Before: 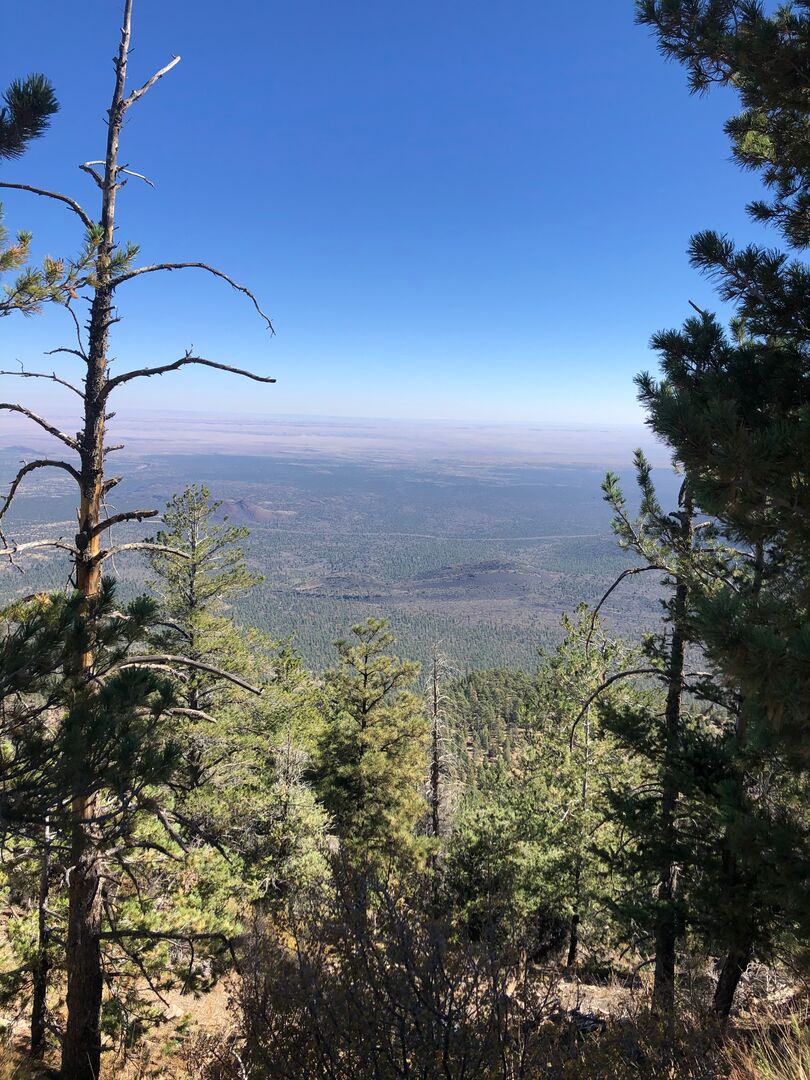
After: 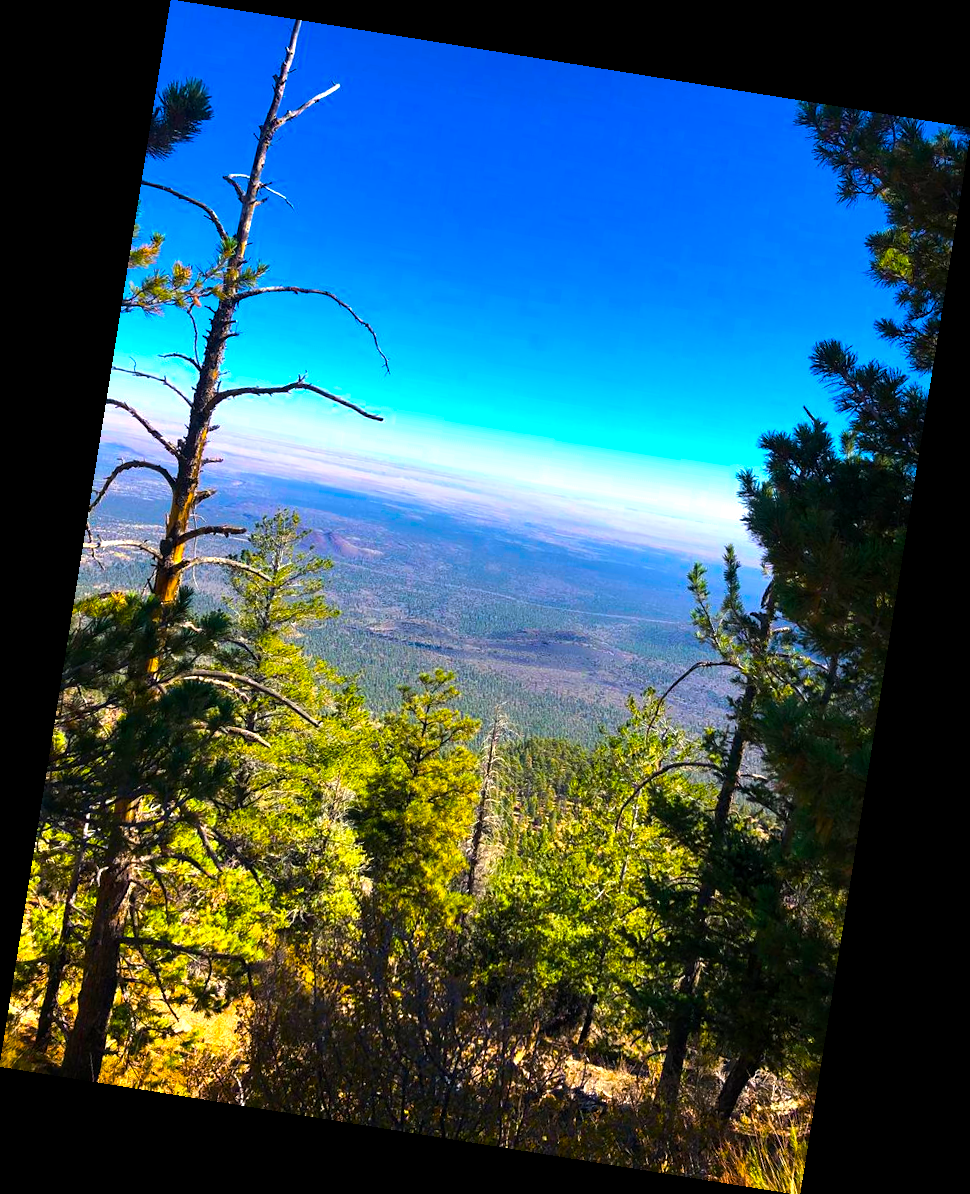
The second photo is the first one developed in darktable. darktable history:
rotate and perspective: rotation 9.12°, automatic cropping off
color balance rgb: linear chroma grading › shadows -40%, linear chroma grading › highlights 40%, linear chroma grading › global chroma 45%, linear chroma grading › mid-tones -30%, perceptual saturation grading › global saturation 55%, perceptual saturation grading › highlights -50%, perceptual saturation grading › mid-tones 40%, perceptual saturation grading › shadows 30%, perceptual brilliance grading › global brilliance 20%, perceptual brilliance grading › shadows -40%, global vibrance 35%
